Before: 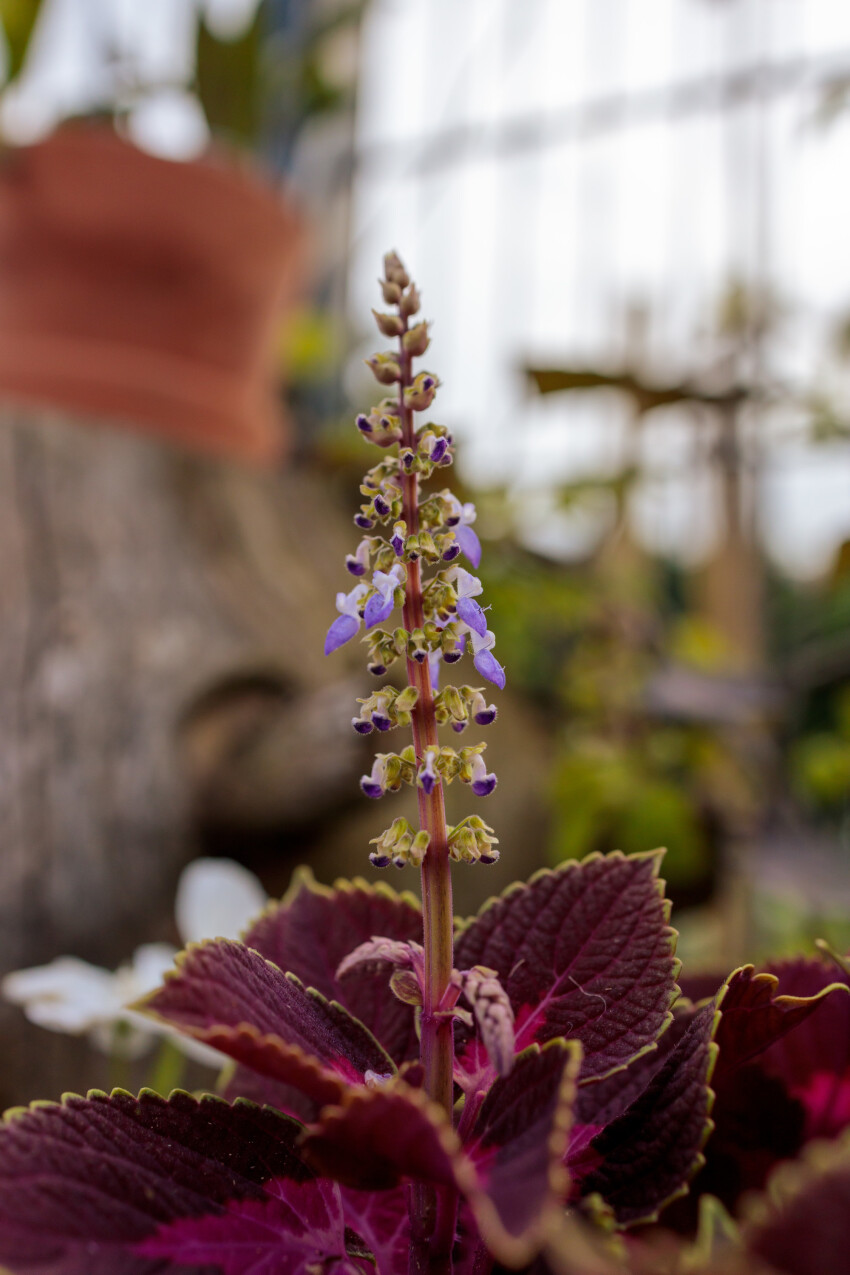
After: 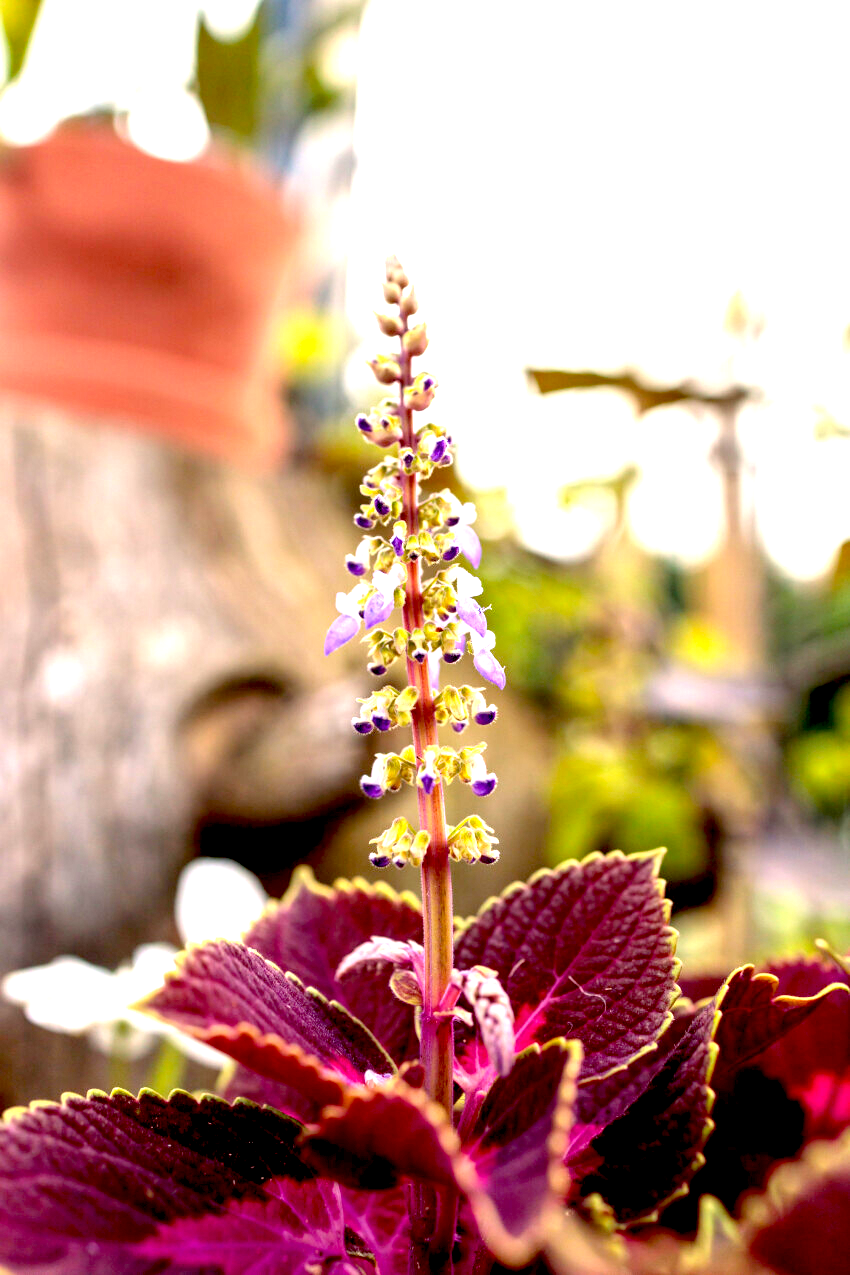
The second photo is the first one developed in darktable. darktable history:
exposure: black level correction 0.009, exposure 1.417 EV, compensate exposure bias true, compensate highlight preservation false
